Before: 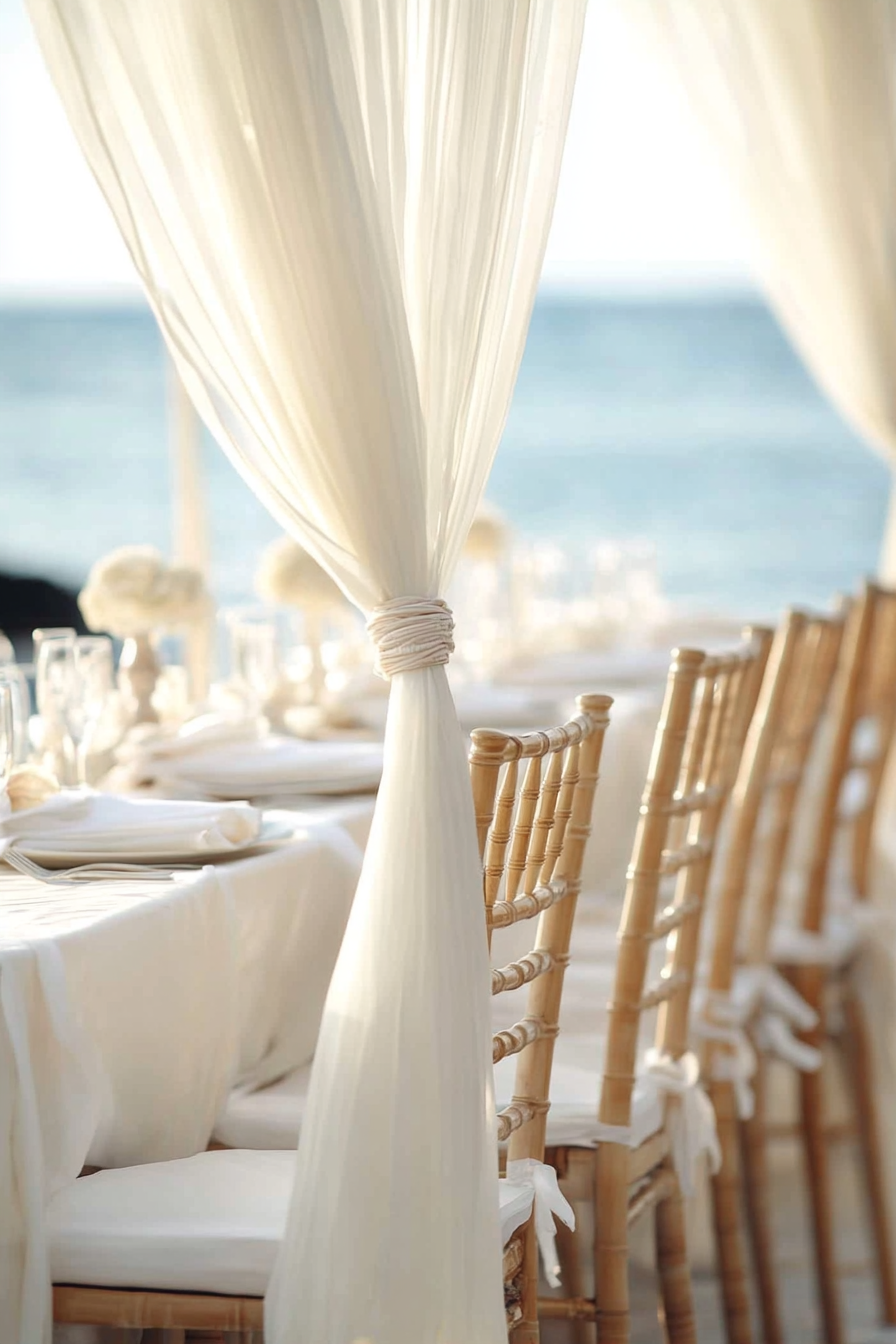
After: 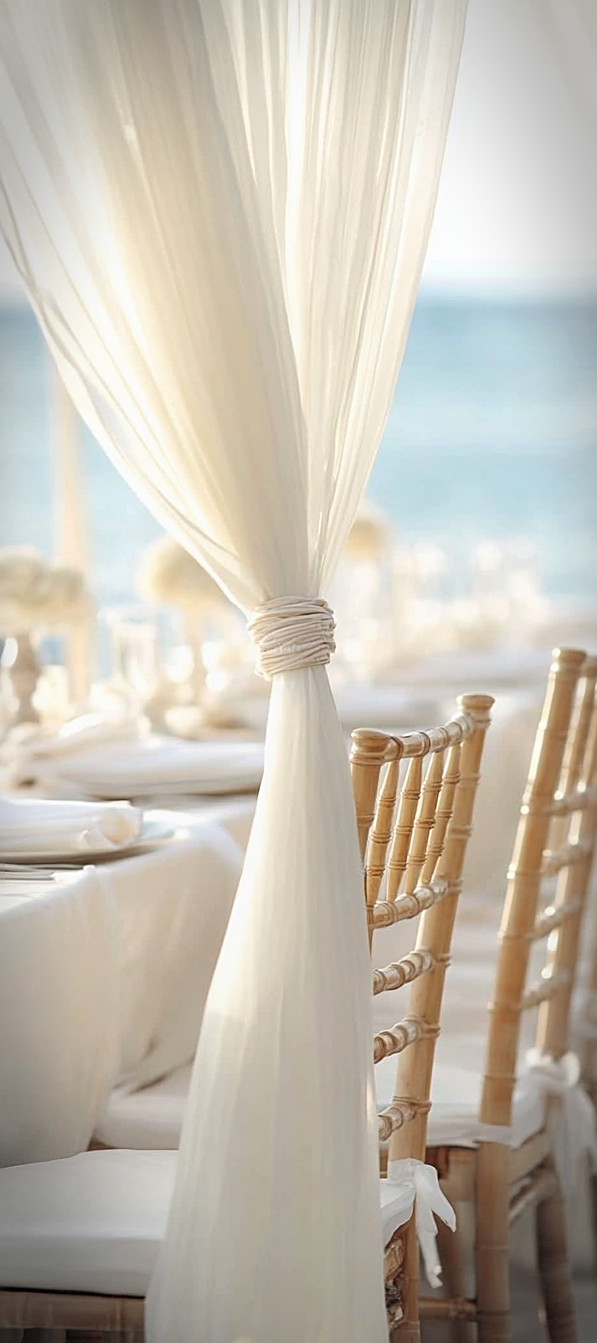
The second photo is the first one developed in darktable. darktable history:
crop and rotate: left 13.374%, right 19.979%
local contrast: mode bilateral grid, contrast 99, coarseness 99, detail 89%, midtone range 0.2
sharpen: on, module defaults
vignetting: automatic ratio true, dithering 8-bit output
